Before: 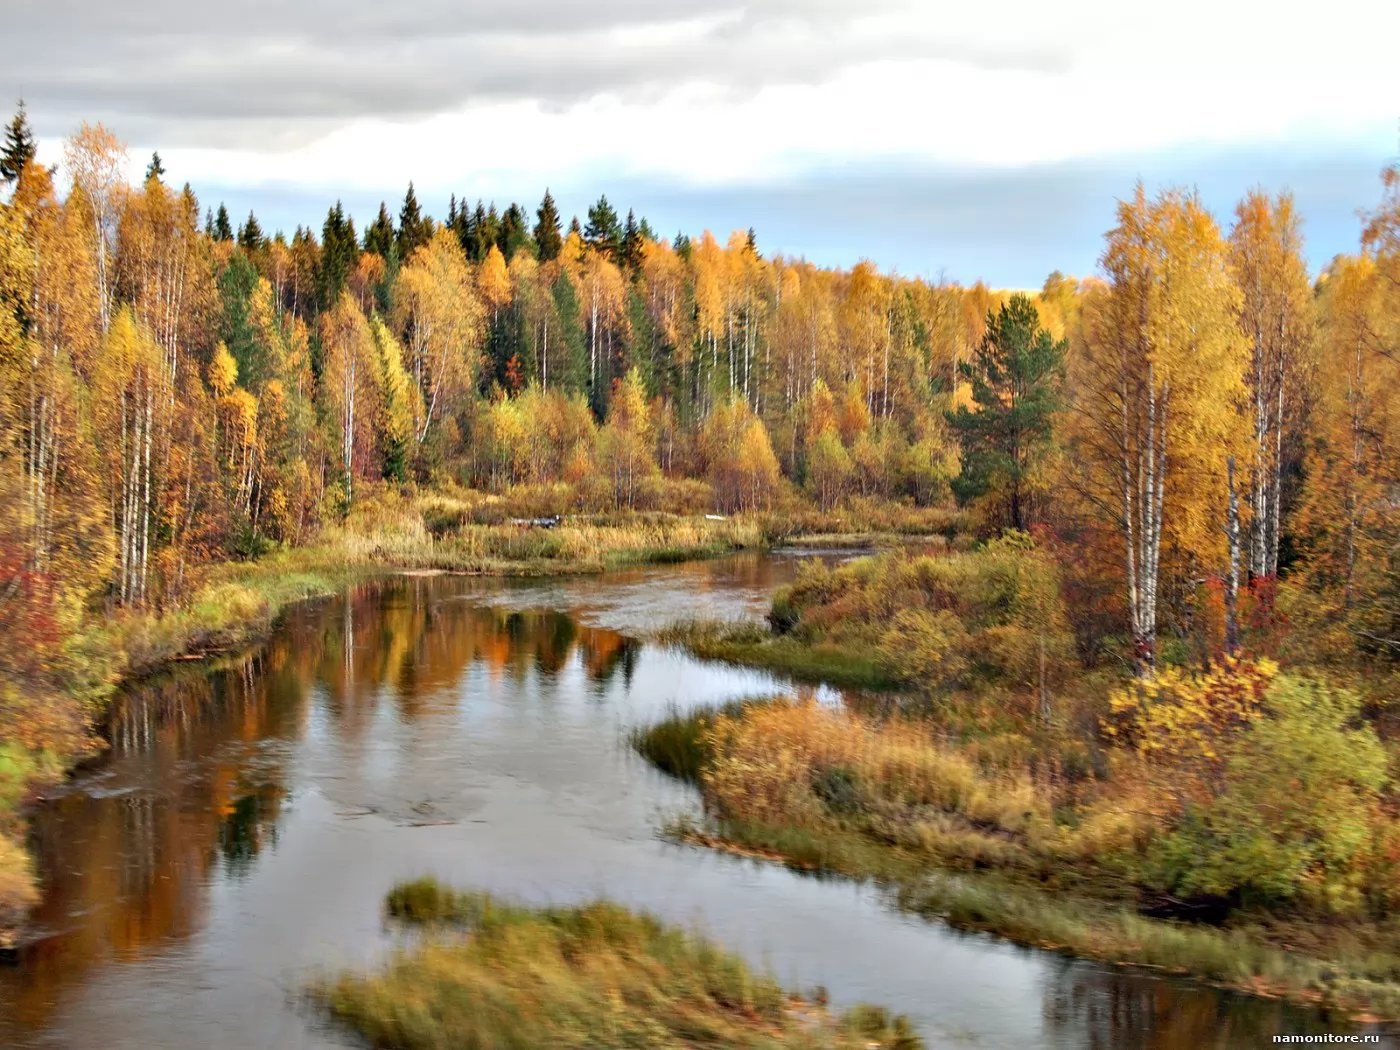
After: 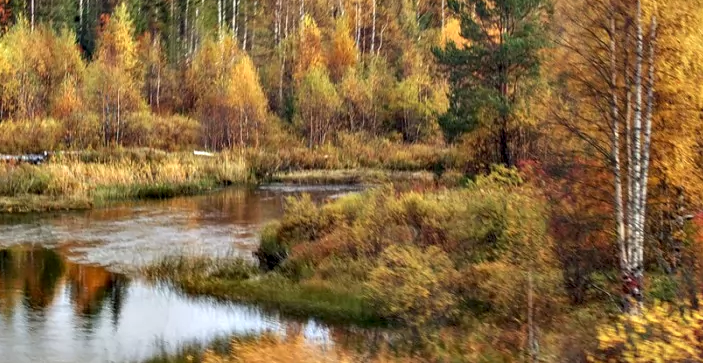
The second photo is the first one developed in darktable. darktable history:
crop: left 36.607%, top 34.735%, right 13.146%, bottom 30.611%
local contrast: detail 130%
